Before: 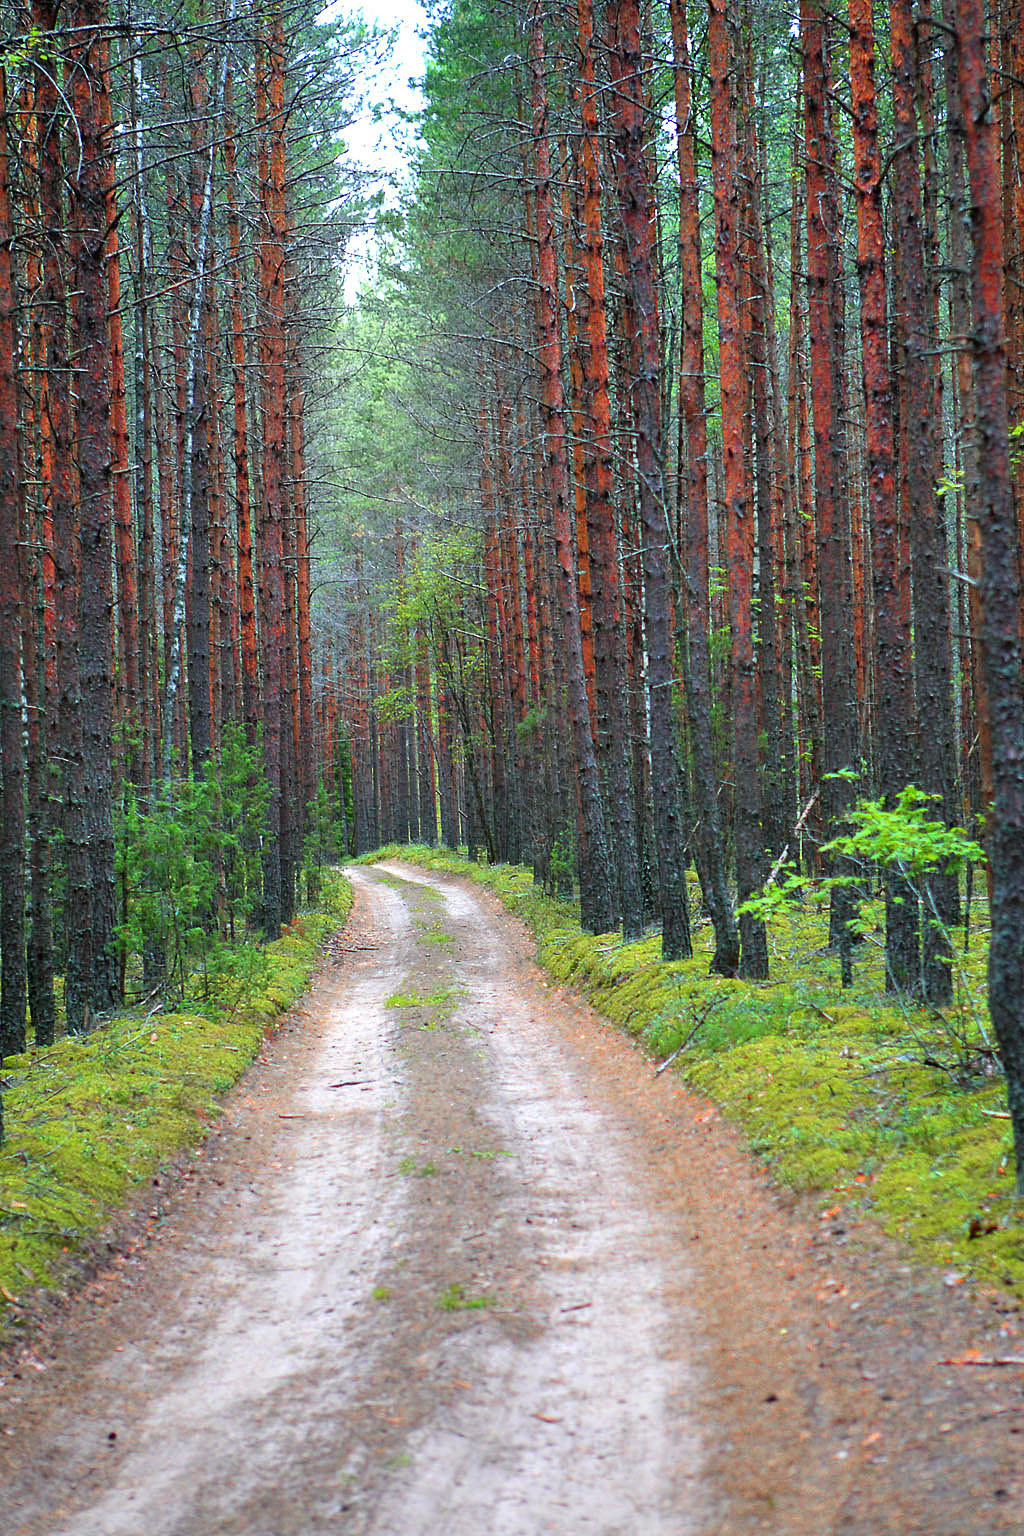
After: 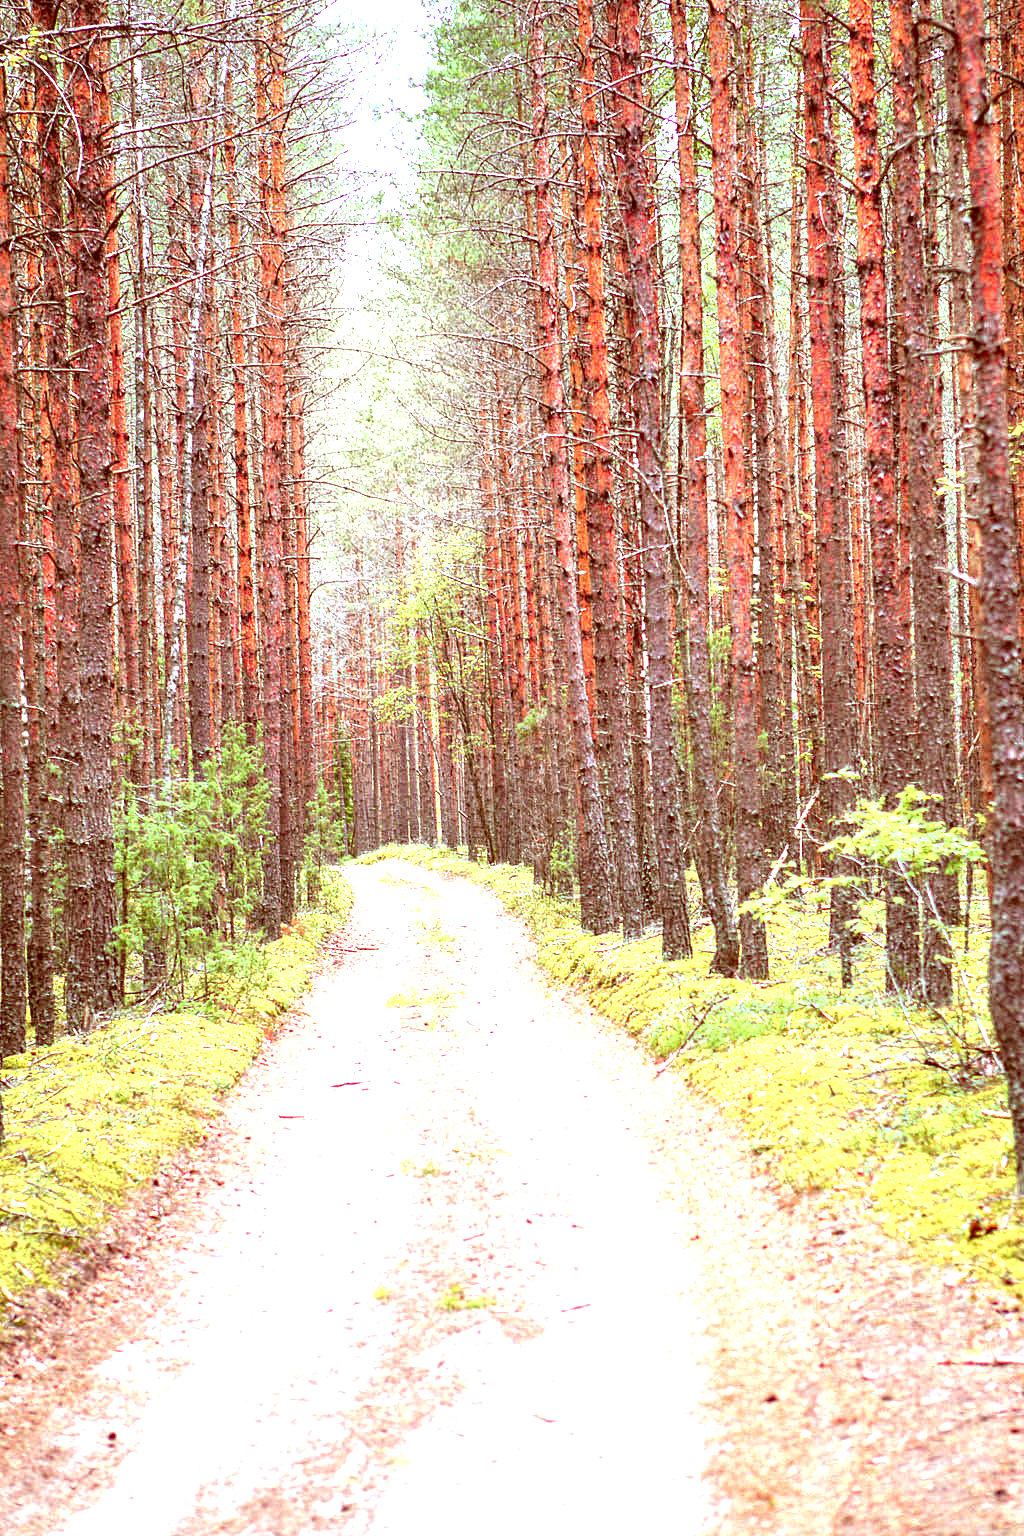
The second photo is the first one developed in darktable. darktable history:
color correction: highlights a* 9.03, highlights b* 8.71, shadows a* 40, shadows b* 40, saturation 0.8
exposure: black level correction 0, exposure 1.198 EV, compensate exposure bias true, compensate highlight preservation false
local contrast: detail 130%
